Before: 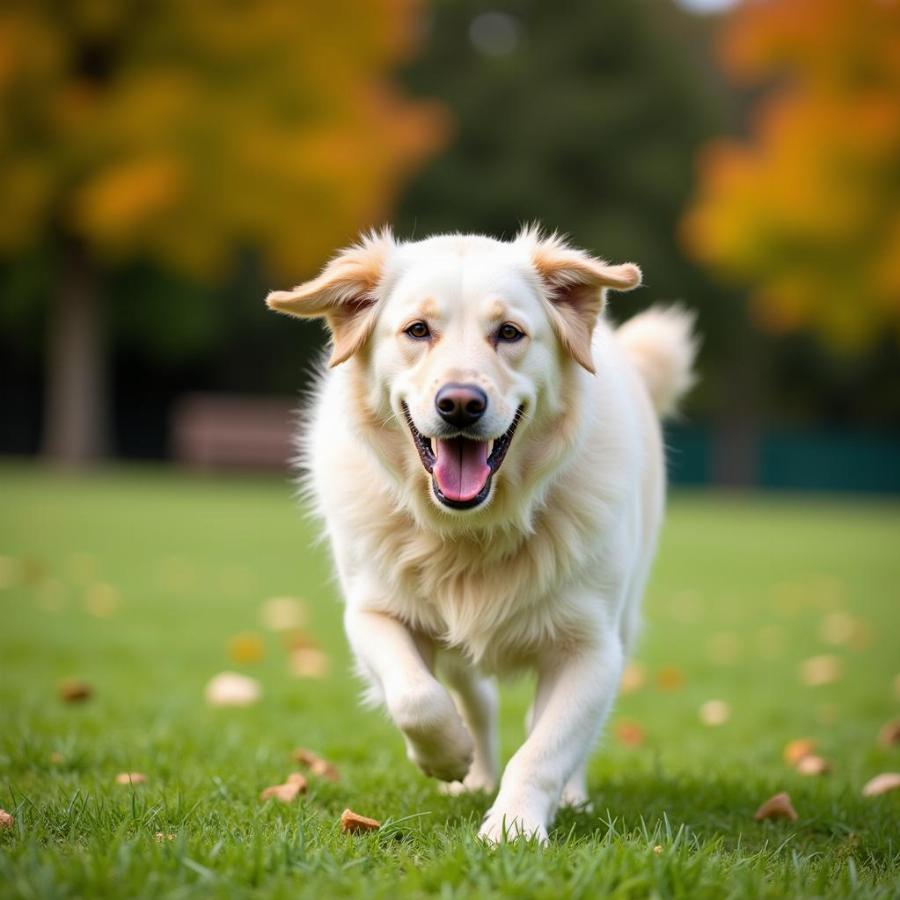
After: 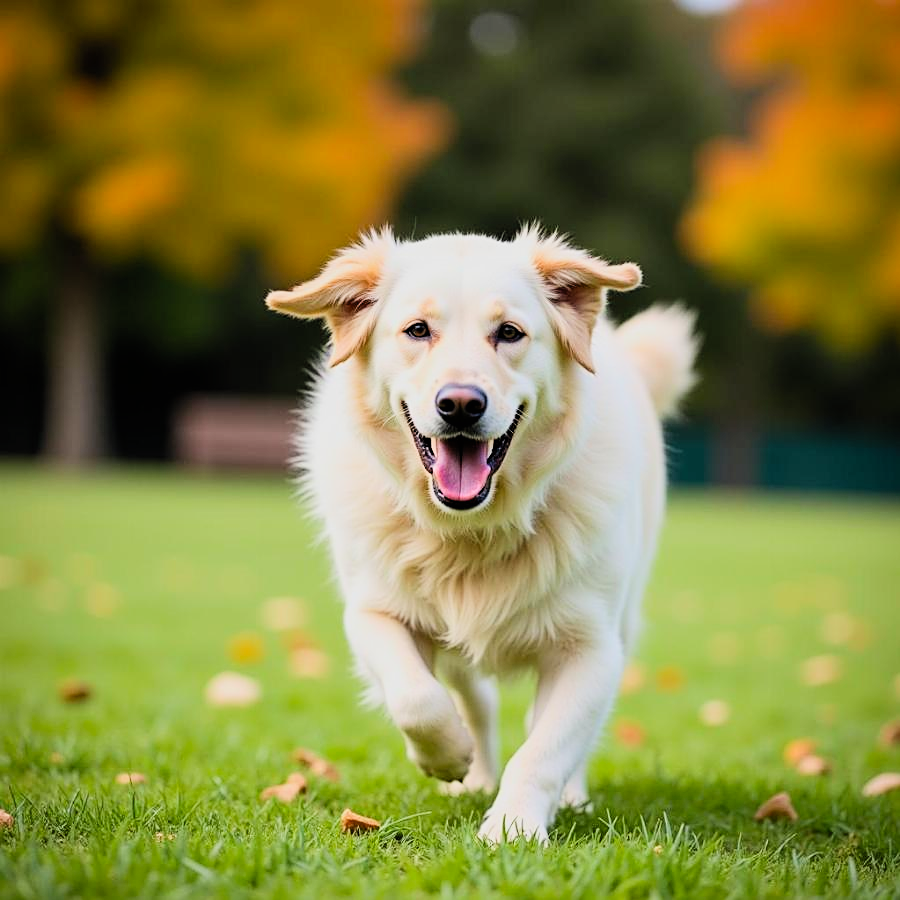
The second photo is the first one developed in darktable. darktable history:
contrast brightness saturation: contrast 0.2, brightness 0.157, saturation 0.224
sharpen: on, module defaults
filmic rgb: black relative exposure -7.65 EV, white relative exposure 4.56 EV, hardness 3.61
